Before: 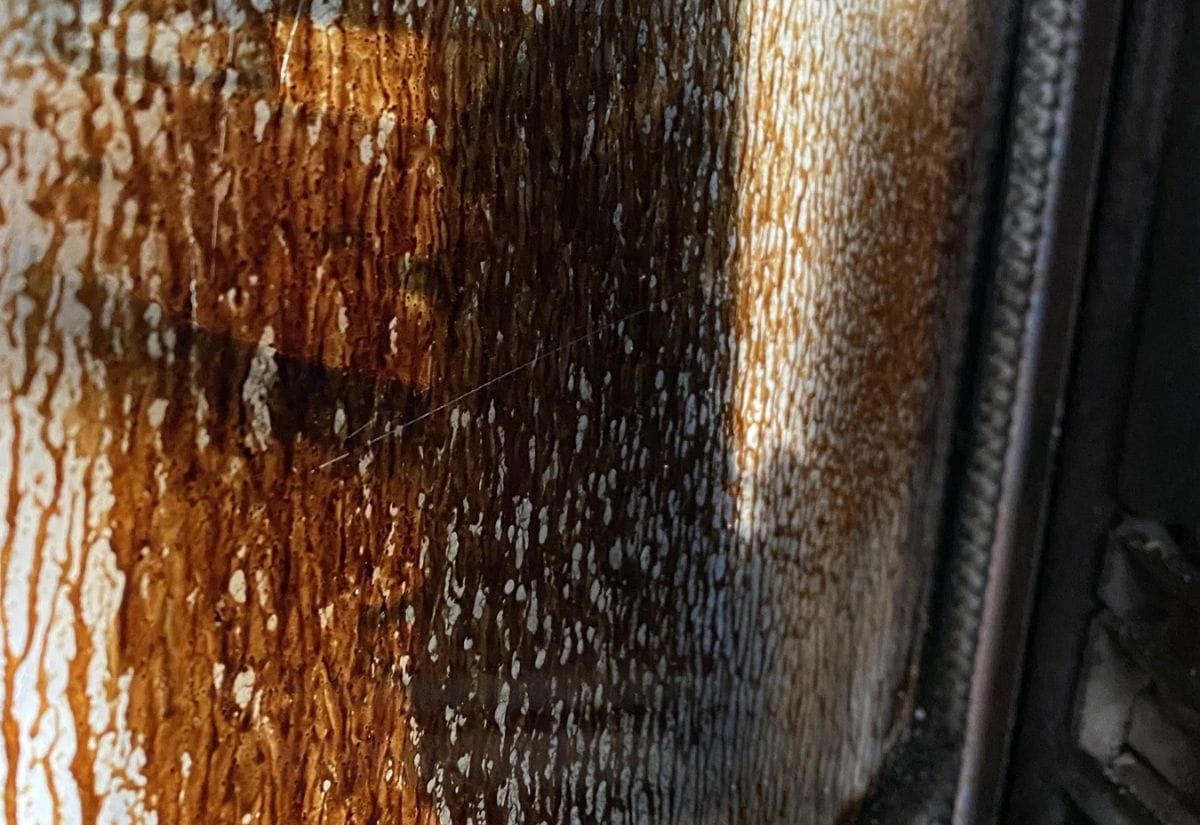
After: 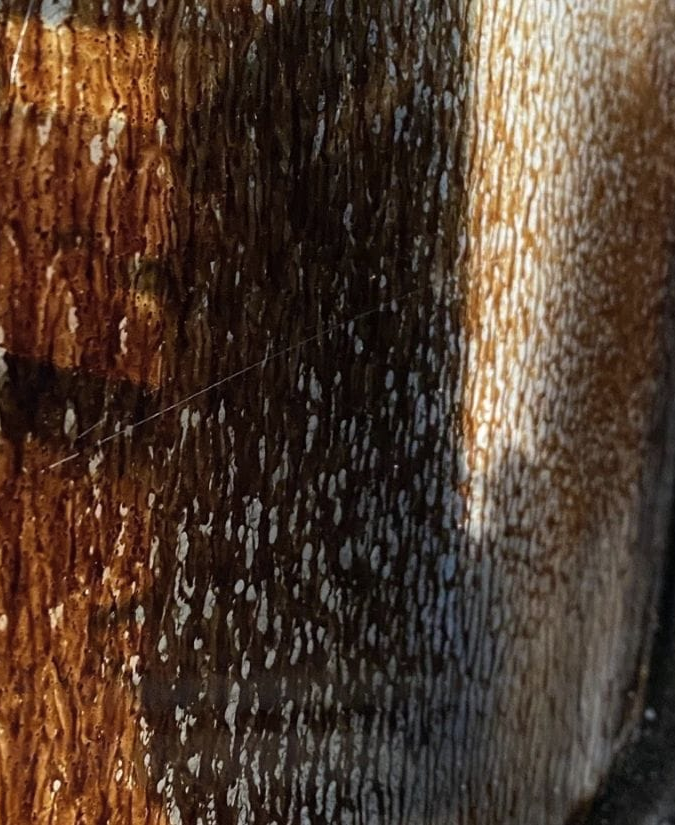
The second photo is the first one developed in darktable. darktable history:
crop and rotate: left 22.516%, right 21.234%
color zones: curves: ch1 [(0.077, 0.436) (0.25, 0.5) (0.75, 0.5)]
